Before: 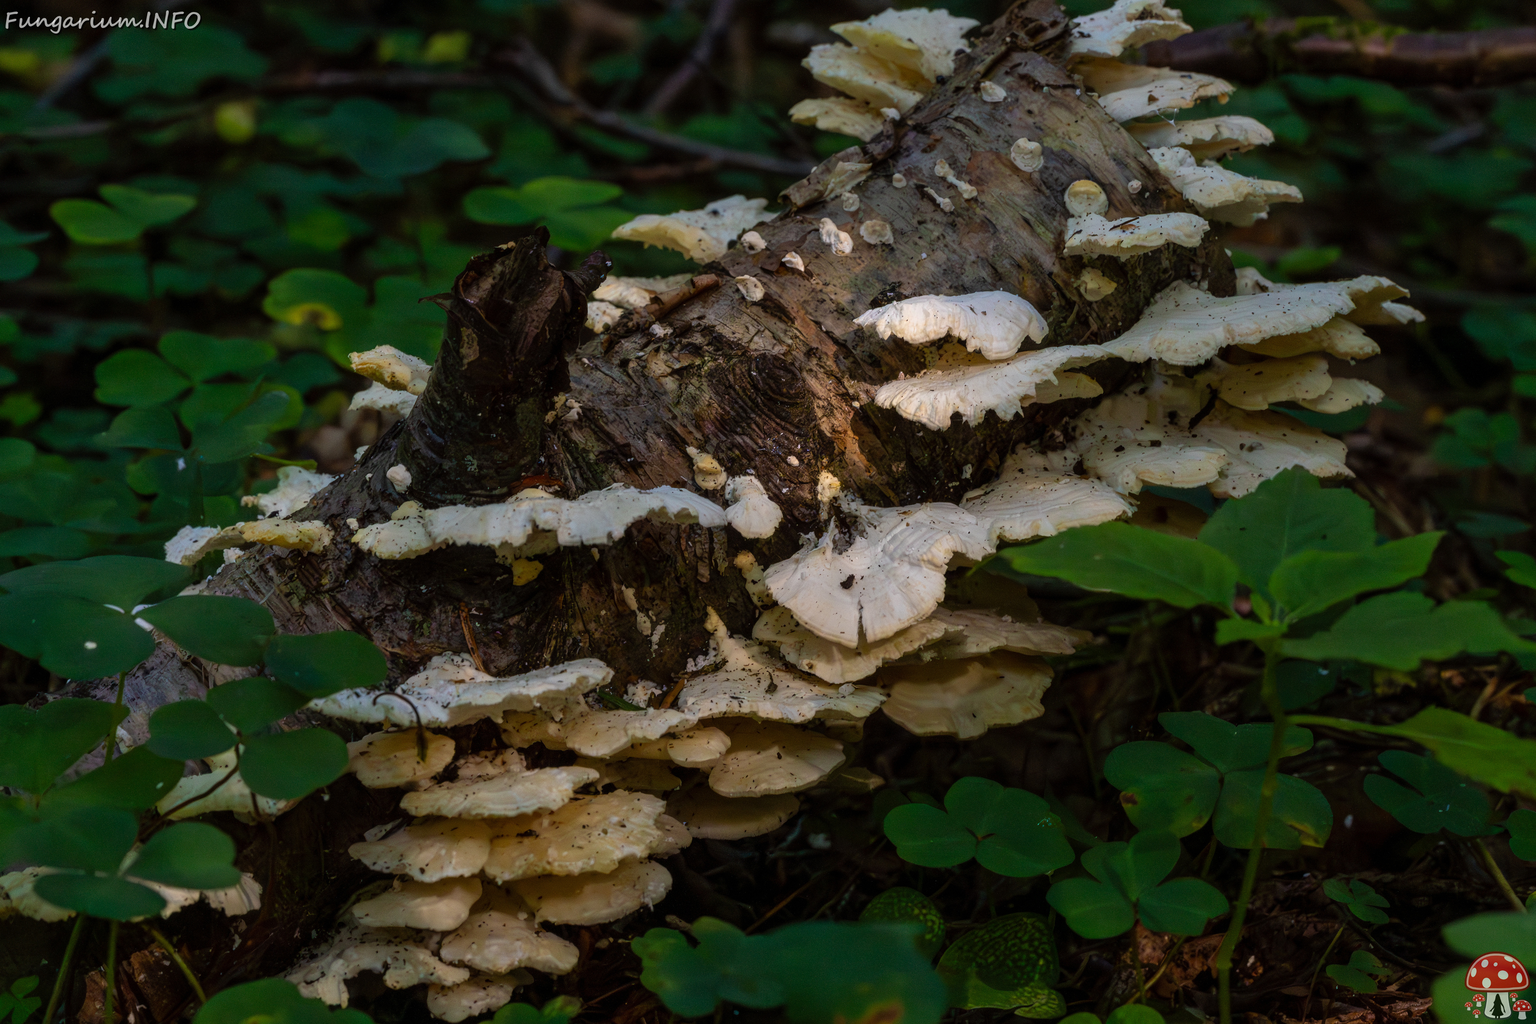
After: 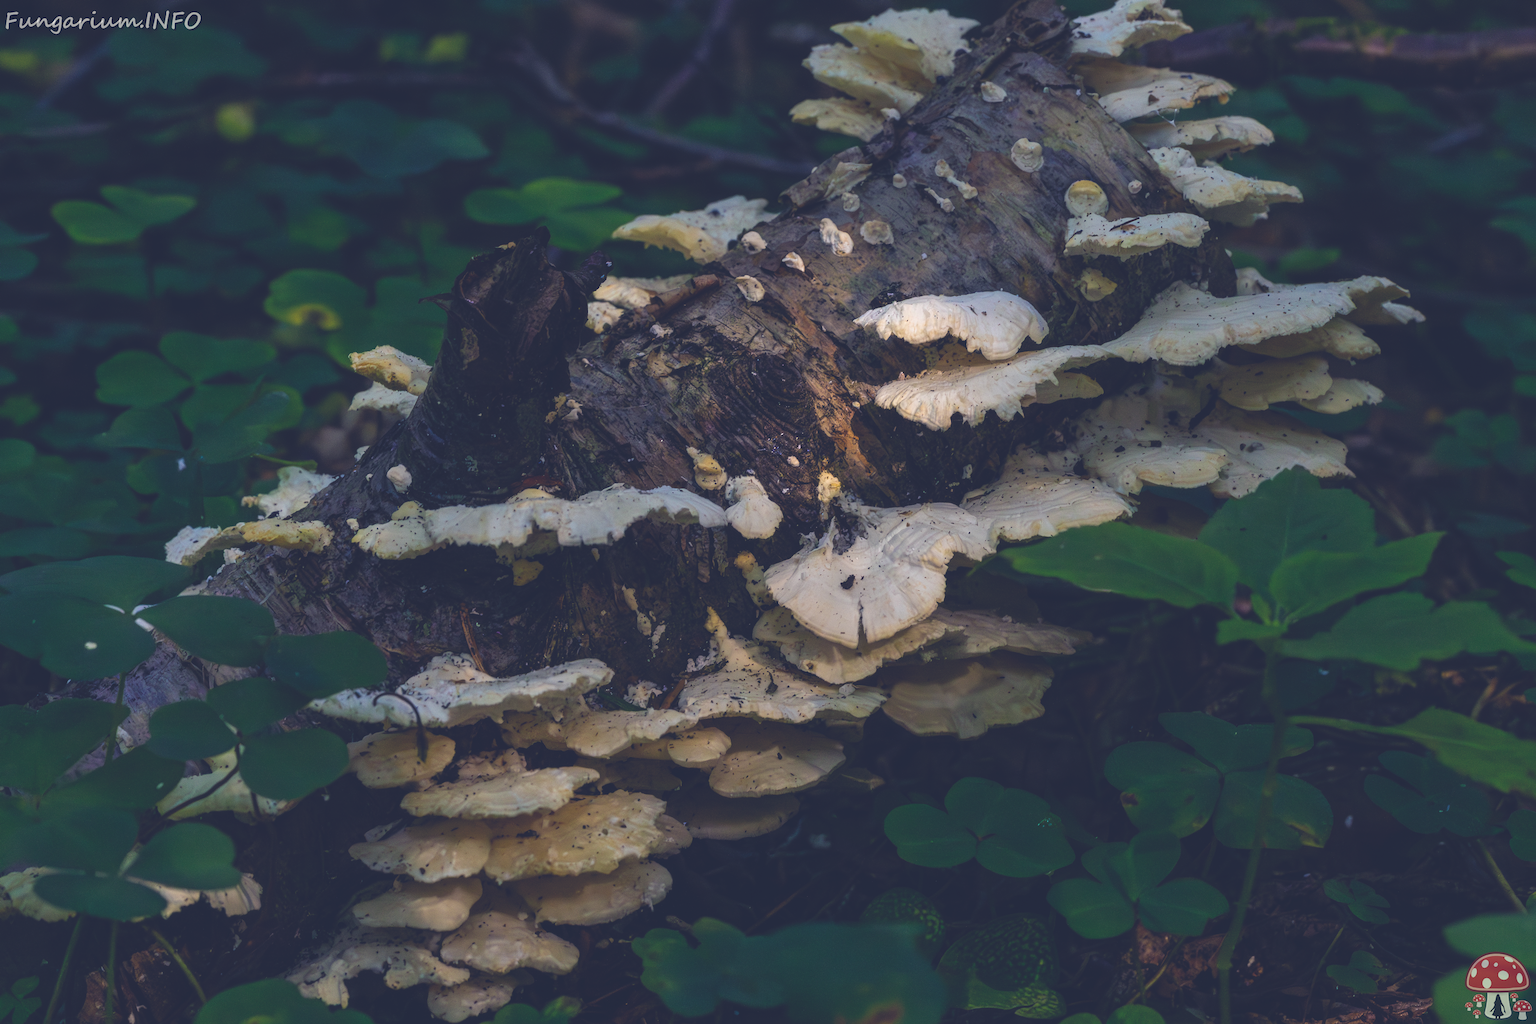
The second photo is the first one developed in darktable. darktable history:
color balance rgb: shadows lift › luminance -28.644%, shadows lift › chroma 15.138%, shadows lift › hue 266.95°, perceptual saturation grading › global saturation 0.633%, global vibrance 14.822%
exposure: black level correction -0.031, compensate exposure bias true, compensate highlight preservation false
